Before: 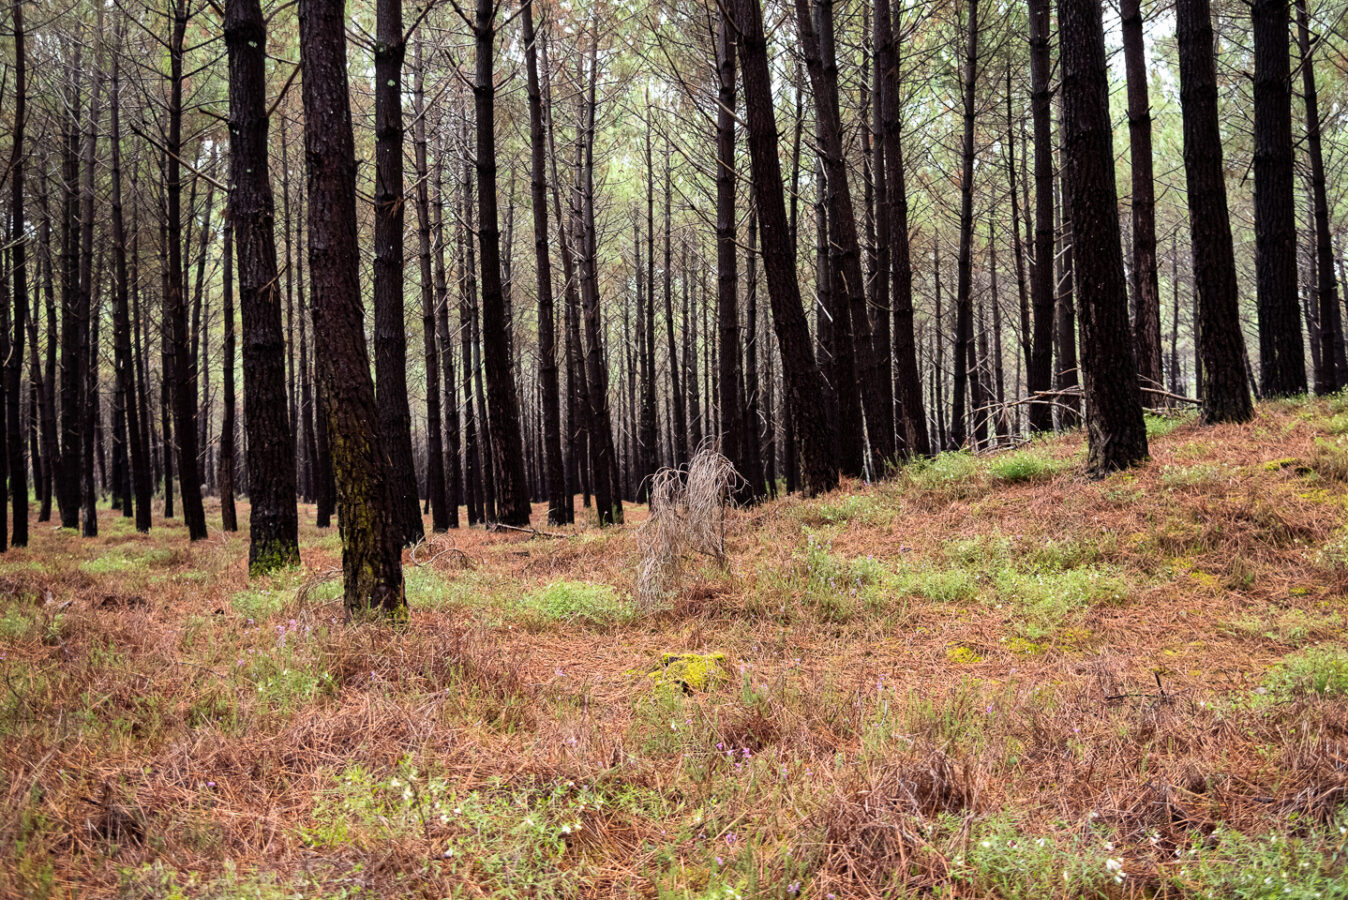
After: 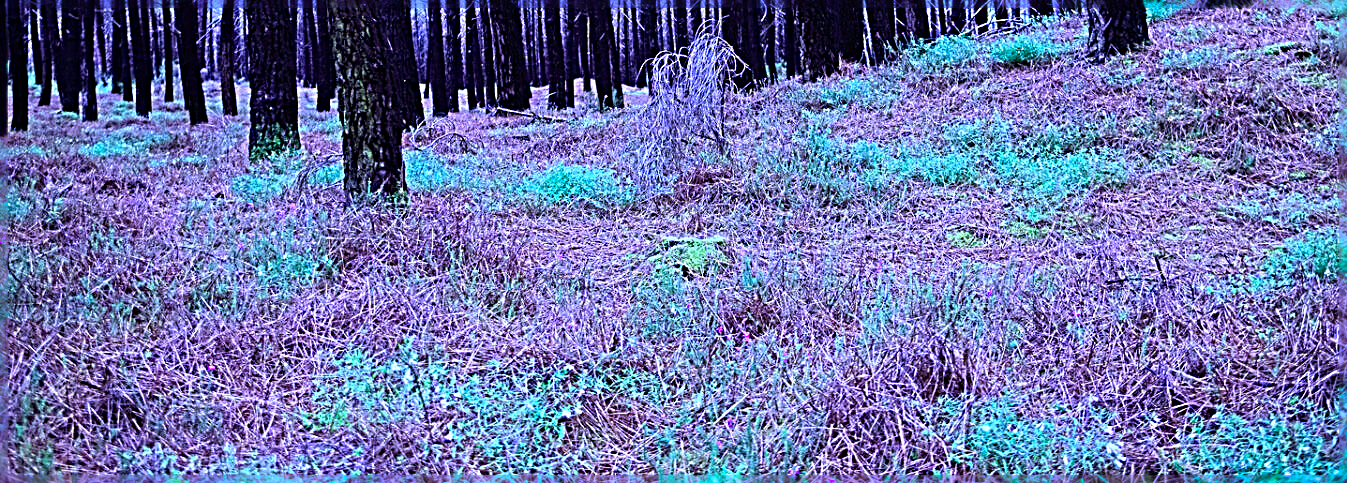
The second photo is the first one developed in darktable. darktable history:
crop and rotate: top 46.237%
white balance: red 1.004, blue 1.096
sharpen: radius 3.158, amount 1.731
color calibration: output R [0.948, 0.091, -0.04, 0], output G [-0.3, 1.384, -0.085, 0], output B [-0.108, 0.061, 1.08, 0], illuminant as shot in camera, x 0.484, y 0.43, temperature 2405.29 K
